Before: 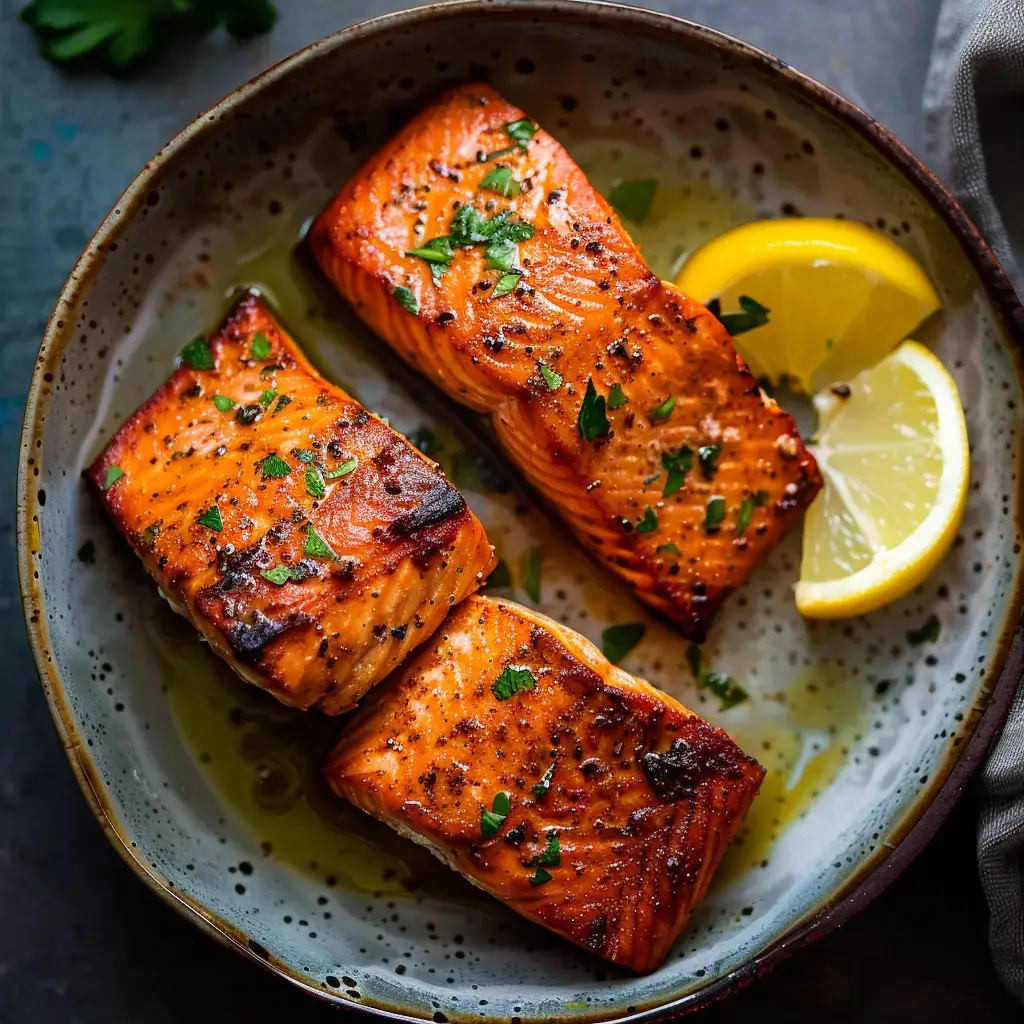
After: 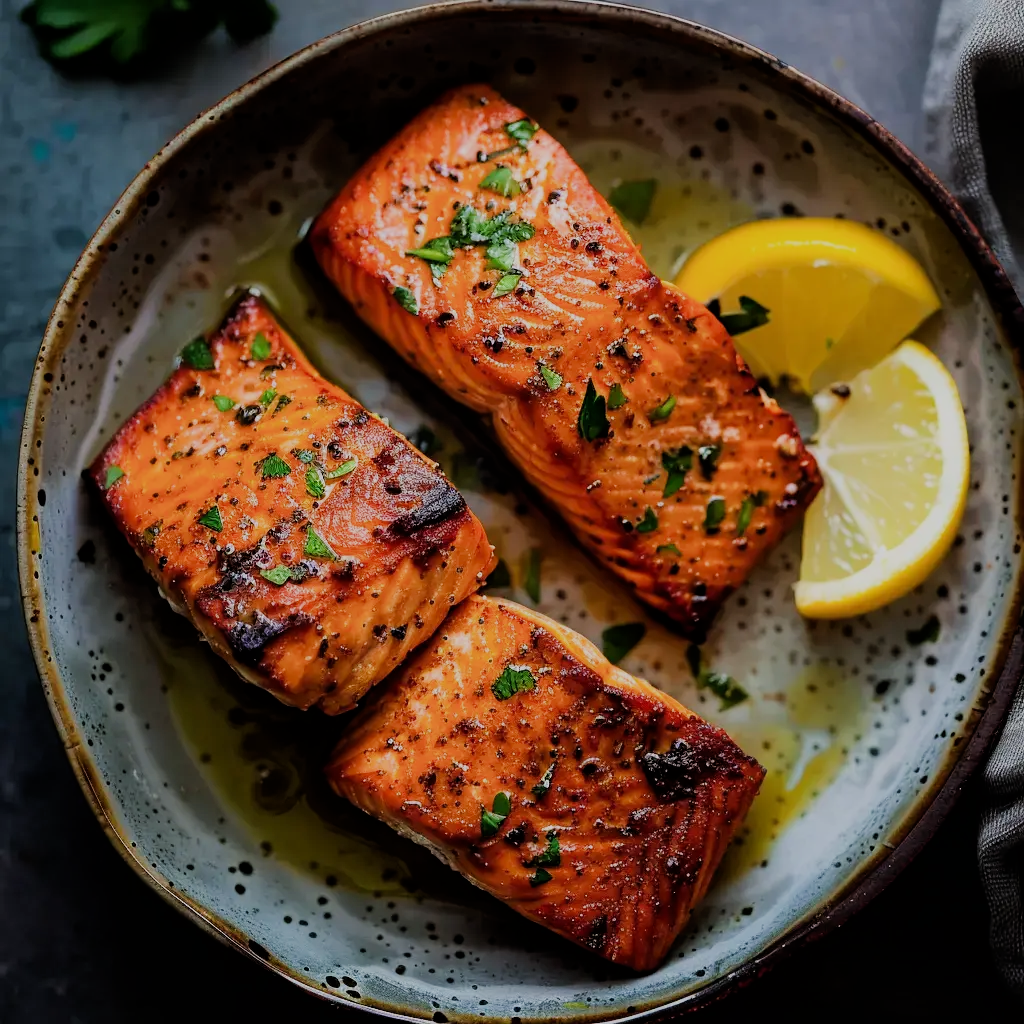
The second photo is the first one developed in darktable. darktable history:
color correction: highlights a* 0.003, highlights b* -0.283
filmic rgb: black relative exposure -7.15 EV, white relative exposure 5.36 EV, hardness 3.02
